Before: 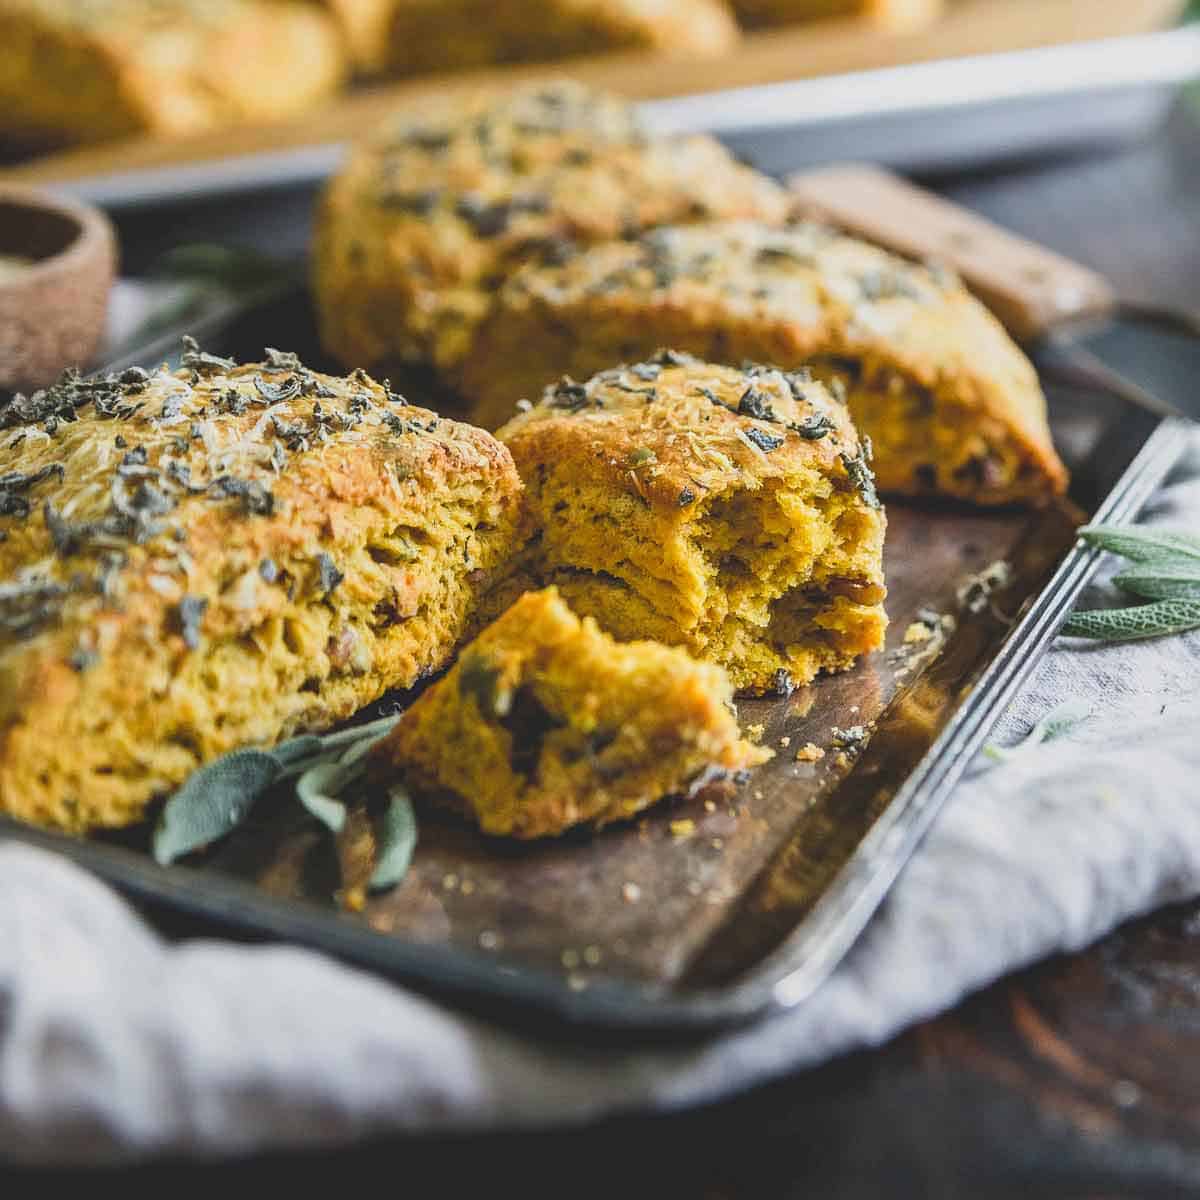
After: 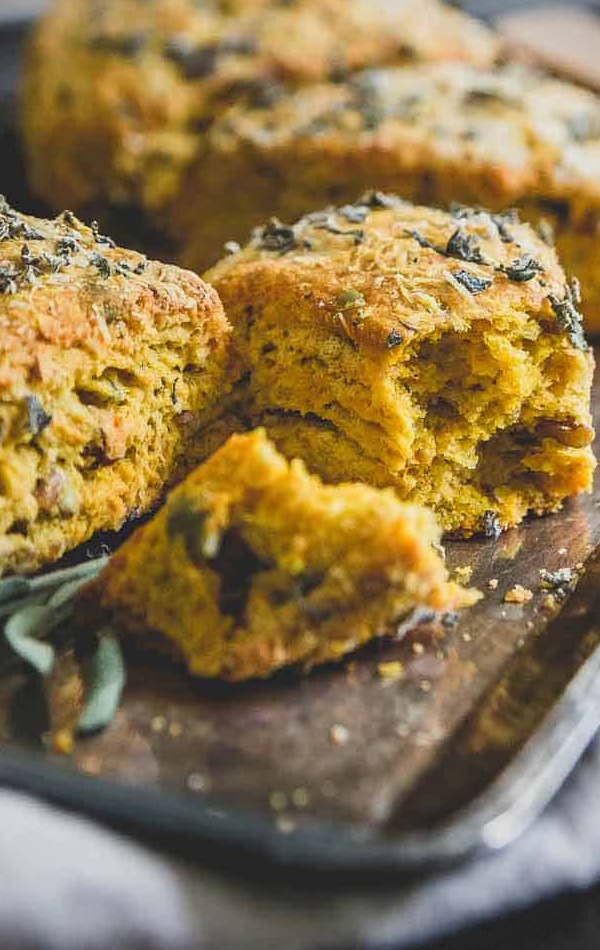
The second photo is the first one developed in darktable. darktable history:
vignetting: fall-off start 91.61%, brightness -0.579, saturation -0.27, dithering 8-bit output
crop and rotate: angle 0.014°, left 24.34%, top 13.213%, right 25.59%, bottom 7.6%
